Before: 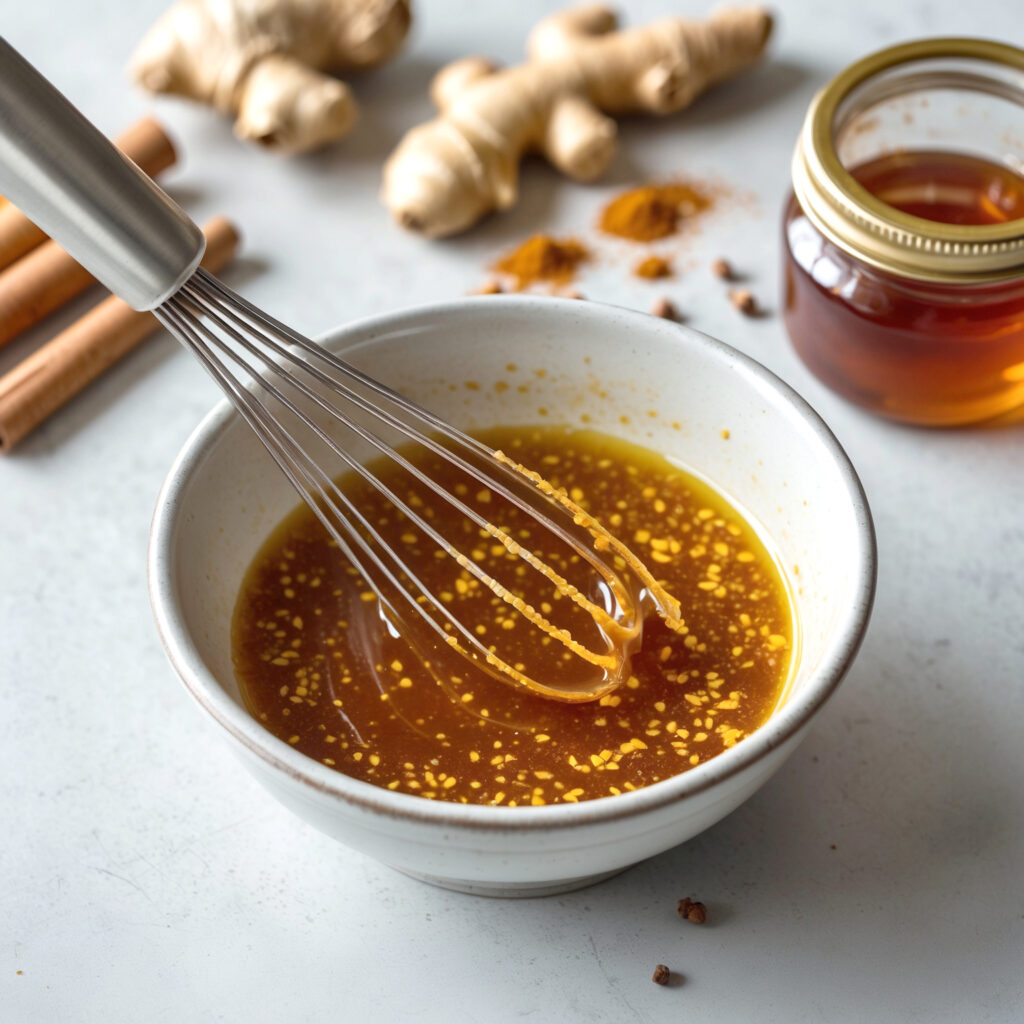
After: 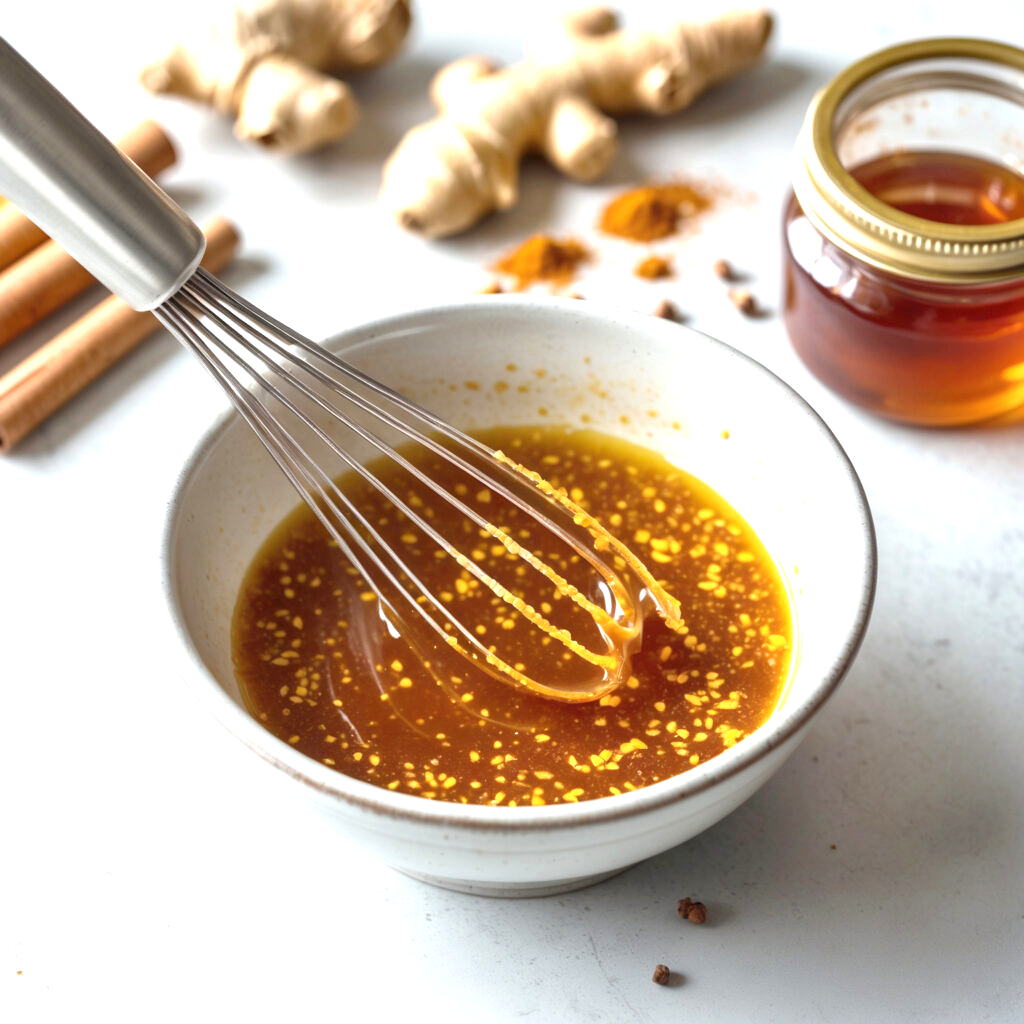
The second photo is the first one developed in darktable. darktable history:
levels: mode automatic, levels [0, 0.51, 1]
exposure: black level correction 0, exposure 0.701 EV, compensate exposure bias true, compensate highlight preservation false
